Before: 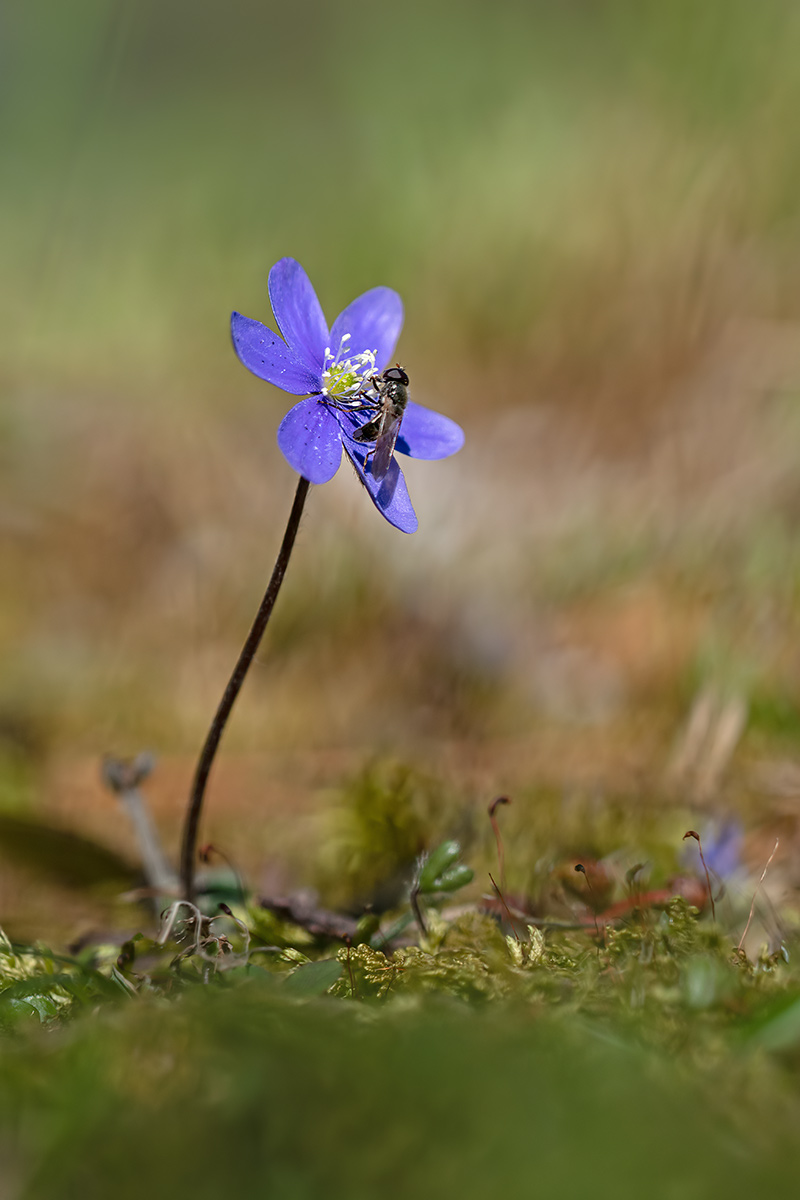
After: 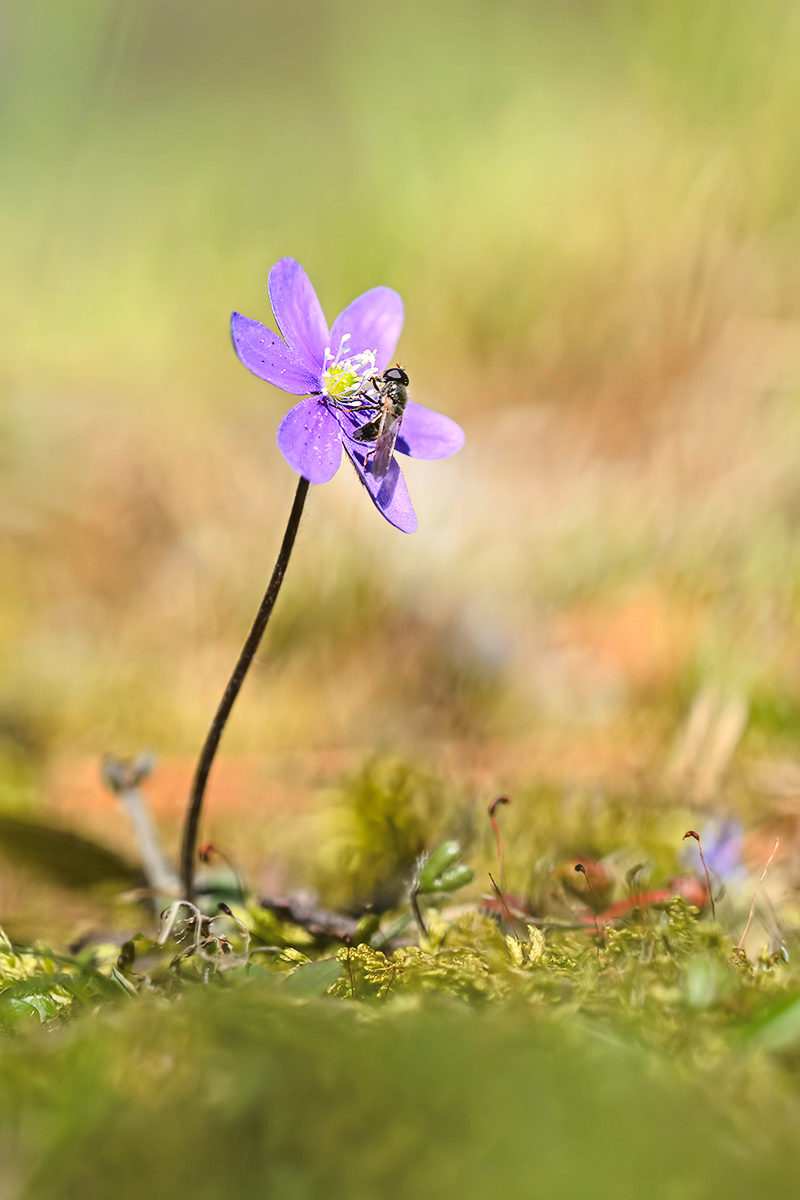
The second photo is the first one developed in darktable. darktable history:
tone curve: curves: ch0 [(0, 0.005) (0.103, 0.081) (0.196, 0.197) (0.391, 0.469) (0.491, 0.585) (0.638, 0.751) (0.822, 0.886) (0.997, 0.959)]; ch1 [(0, 0) (0.172, 0.123) (0.324, 0.253) (0.396, 0.388) (0.474, 0.479) (0.499, 0.498) (0.529, 0.528) (0.579, 0.614) (0.633, 0.677) (0.812, 0.856) (1, 1)]; ch2 [(0, 0) (0.411, 0.424) (0.459, 0.478) (0.5, 0.501) (0.517, 0.526) (0.553, 0.583) (0.609, 0.646) (0.708, 0.768) (0.839, 0.916) (1, 1)], color space Lab, independent channels, preserve colors none
exposure: black level correction -0.005, exposure 0.619 EV, compensate highlight preservation false
